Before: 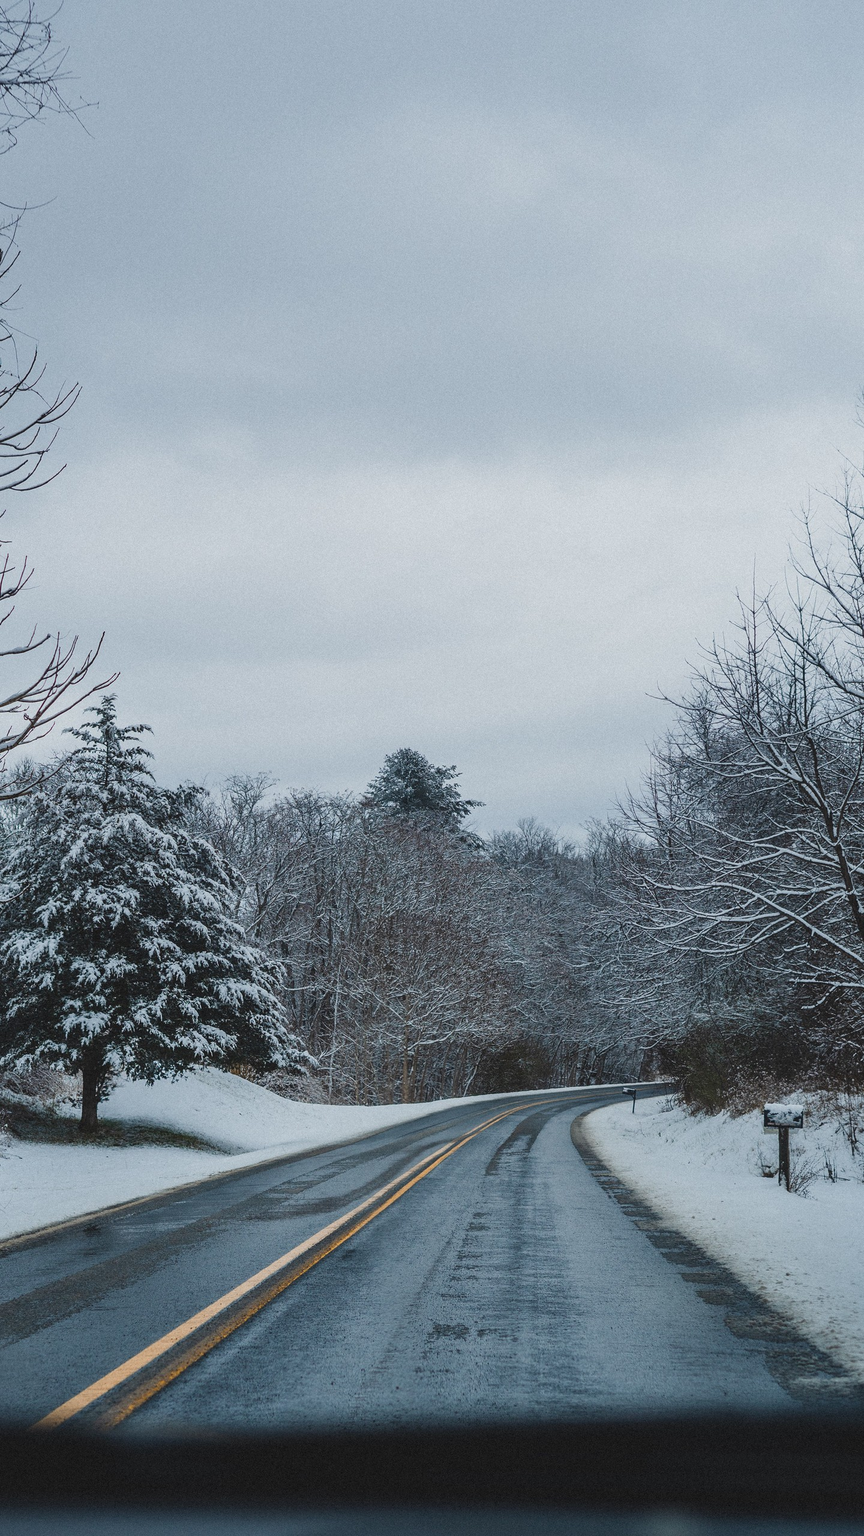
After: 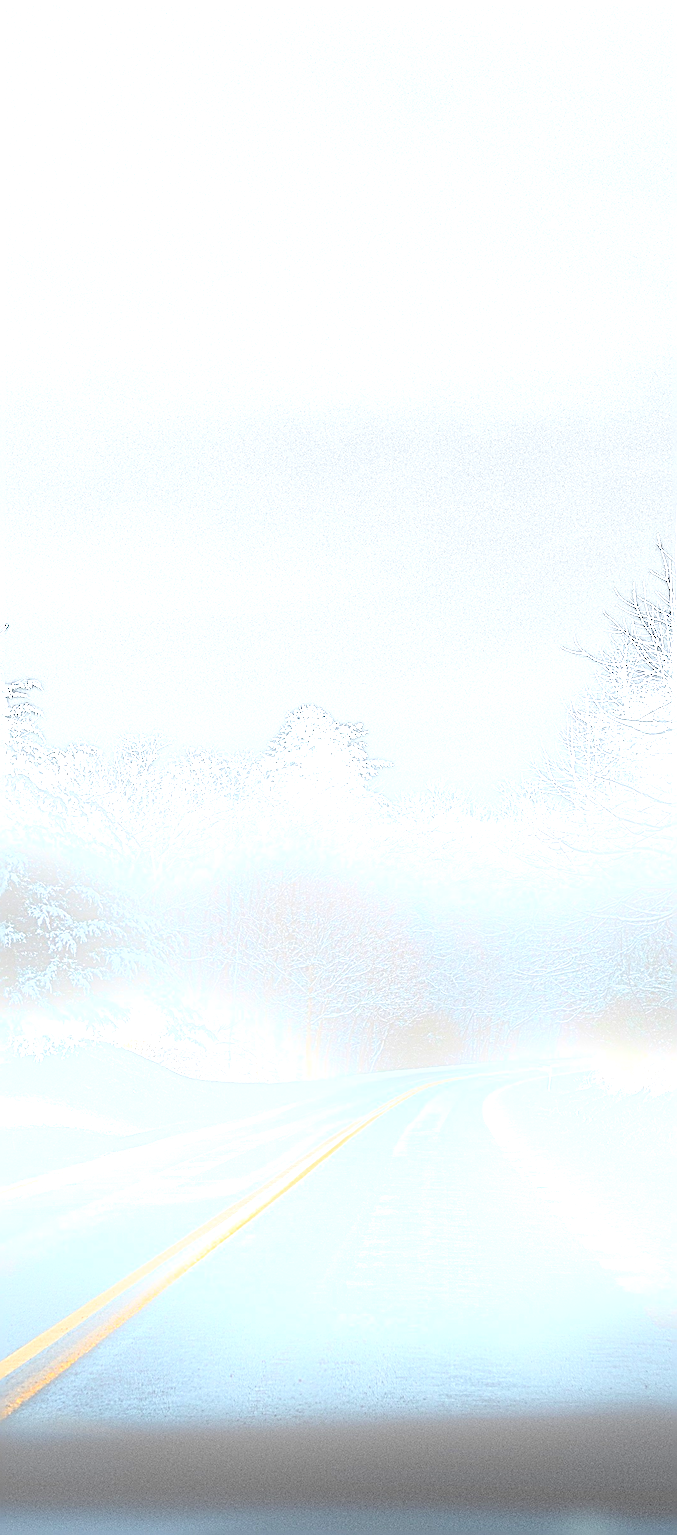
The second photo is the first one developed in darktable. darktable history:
bloom: size 25%, threshold 5%, strength 90%
exposure: black level correction 0, exposure 0.7 EV, compensate exposure bias true, compensate highlight preservation false
crop and rotate: left 13.15%, top 5.251%, right 12.609%
rotate and perspective: automatic cropping original format, crop left 0, crop top 0
sharpen: radius 3.158, amount 1.731
